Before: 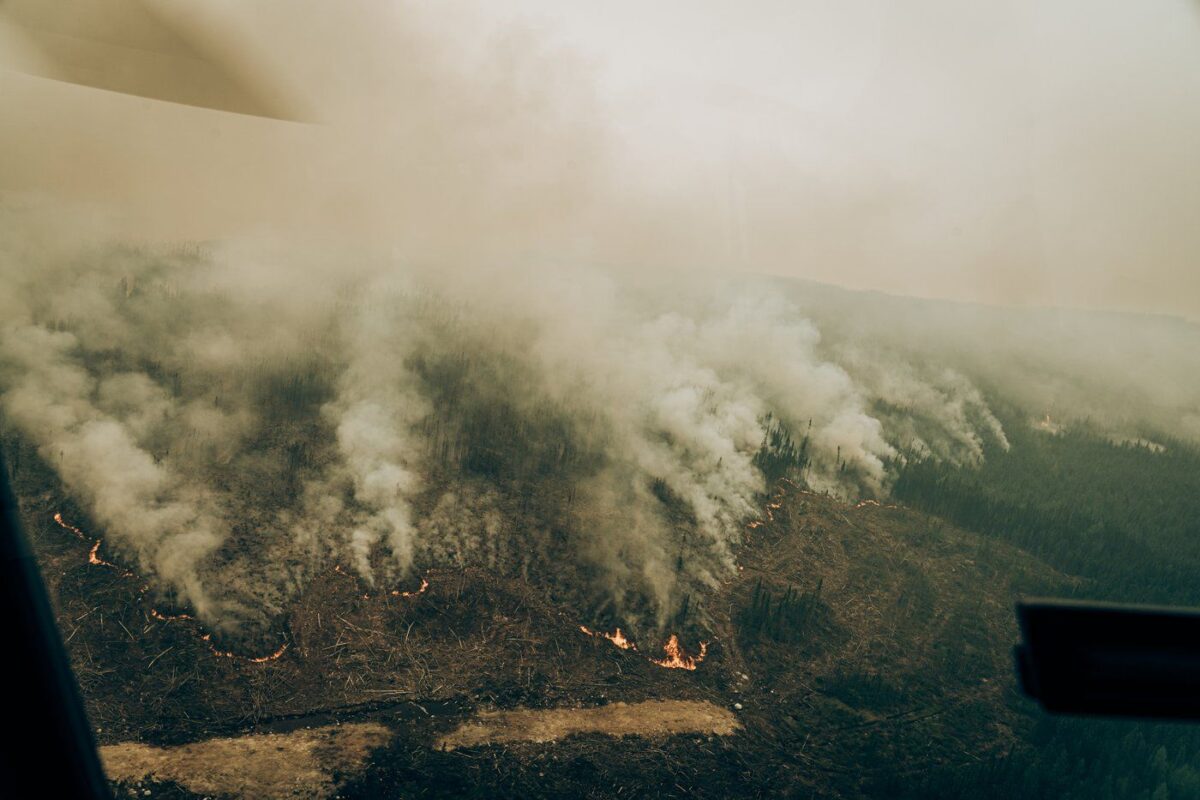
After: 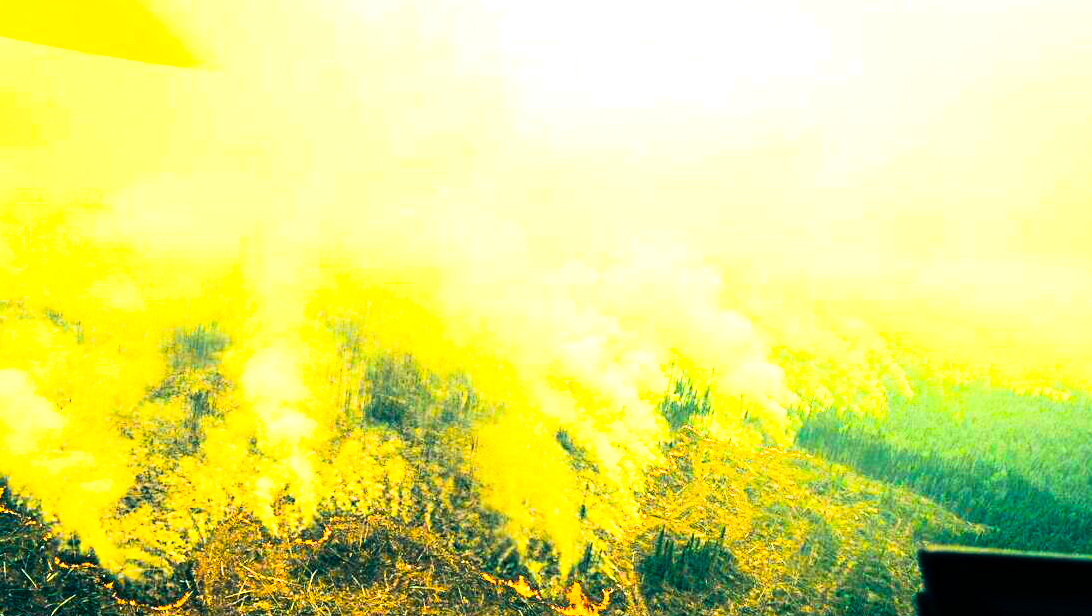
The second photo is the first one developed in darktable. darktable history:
crop: left 8.155%, top 6.611%, bottom 15.385%
exposure: black level correction 0, exposure 1.675 EV, compensate exposure bias true, compensate highlight preservation false
color balance: mode lift, gamma, gain (sRGB), lift [1, 0.99, 1.01, 0.992], gamma [1, 1.037, 0.974, 0.963]
rgb curve: curves: ch0 [(0, 0) (0.21, 0.15) (0.24, 0.21) (0.5, 0.75) (0.75, 0.96) (0.89, 0.99) (1, 1)]; ch1 [(0, 0.02) (0.21, 0.13) (0.25, 0.2) (0.5, 0.67) (0.75, 0.9) (0.89, 0.97) (1, 1)]; ch2 [(0, 0.02) (0.21, 0.13) (0.25, 0.2) (0.5, 0.67) (0.75, 0.9) (0.89, 0.97) (1, 1)], compensate middle gray true
color balance rgb: linear chroma grading › shadows -40%, linear chroma grading › highlights 40%, linear chroma grading › global chroma 45%, linear chroma grading › mid-tones -30%, perceptual saturation grading › global saturation 55%, perceptual saturation grading › highlights -50%, perceptual saturation grading › mid-tones 40%, perceptual saturation grading › shadows 30%, perceptual brilliance grading › global brilliance 20%, perceptual brilliance grading › shadows -40%, global vibrance 35%
